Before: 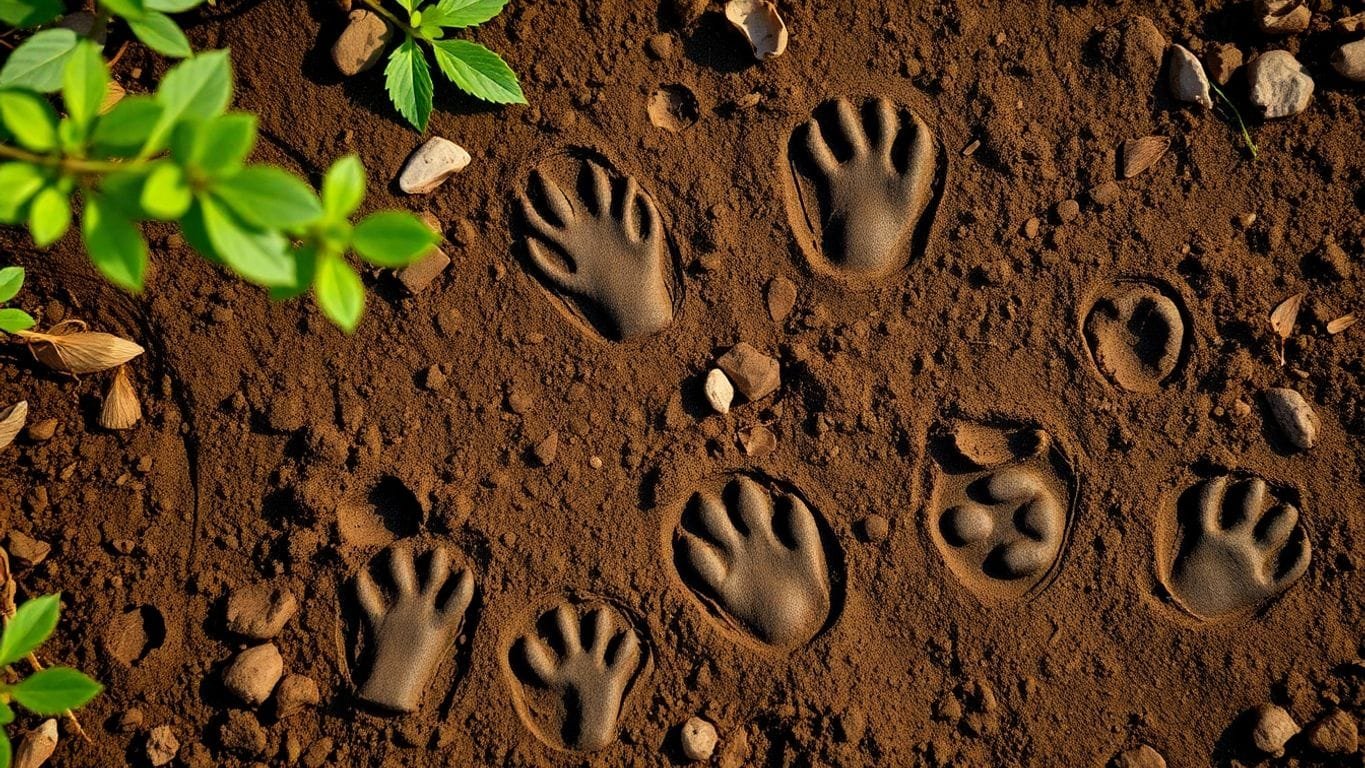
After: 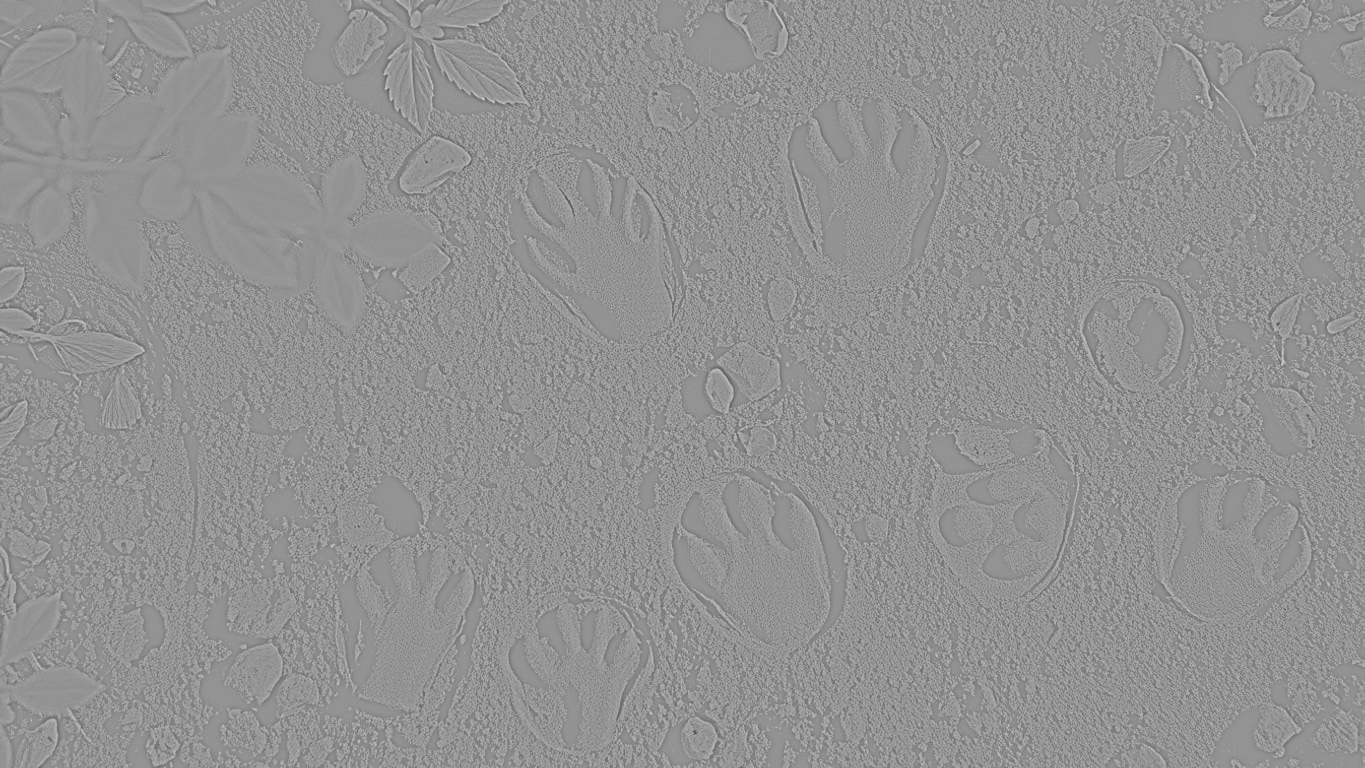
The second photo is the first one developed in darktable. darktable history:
filmic rgb: middle gray luminance 13.55%, black relative exposure -1.97 EV, white relative exposure 3.1 EV, threshold 6 EV, target black luminance 0%, hardness 1.79, latitude 59.23%, contrast 1.728, highlights saturation mix 5%, shadows ↔ highlights balance -37.52%, add noise in highlights 0, color science v3 (2019), use custom middle-gray values true, iterations of high-quality reconstruction 0, contrast in highlights soft, enable highlight reconstruction true
local contrast: highlights 100%, shadows 100%, detail 120%, midtone range 0.2
highpass: sharpness 5.84%, contrast boost 8.44%
